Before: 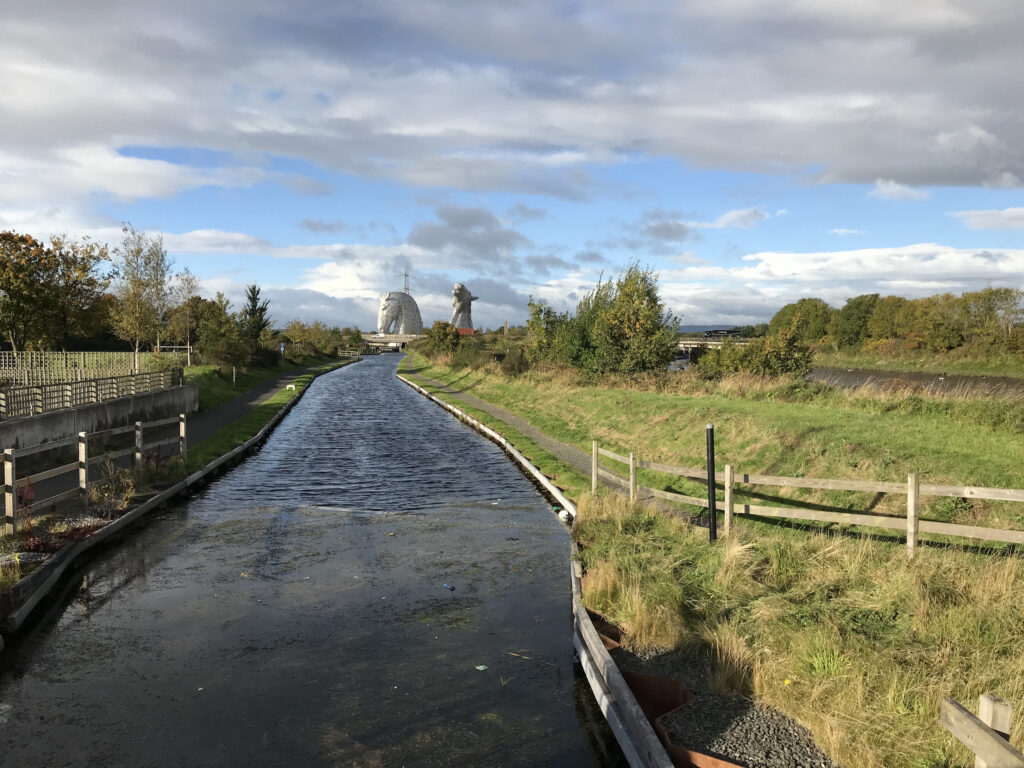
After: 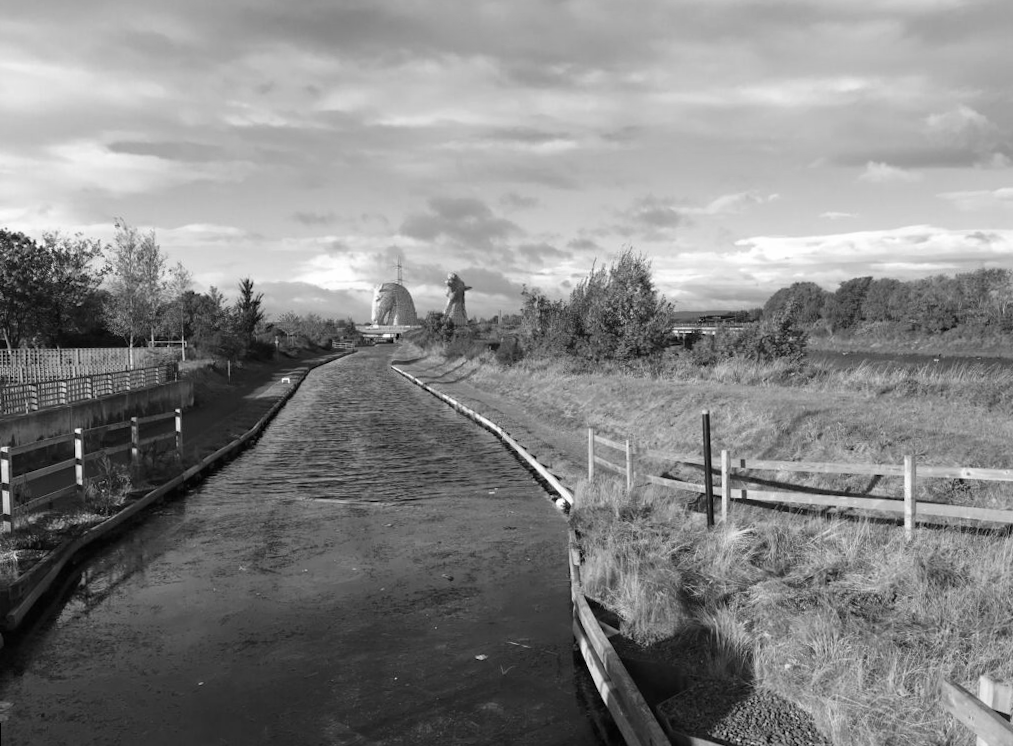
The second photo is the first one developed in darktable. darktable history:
monochrome: on, module defaults
rotate and perspective: rotation -1°, crop left 0.011, crop right 0.989, crop top 0.025, crop bottom 0.975
